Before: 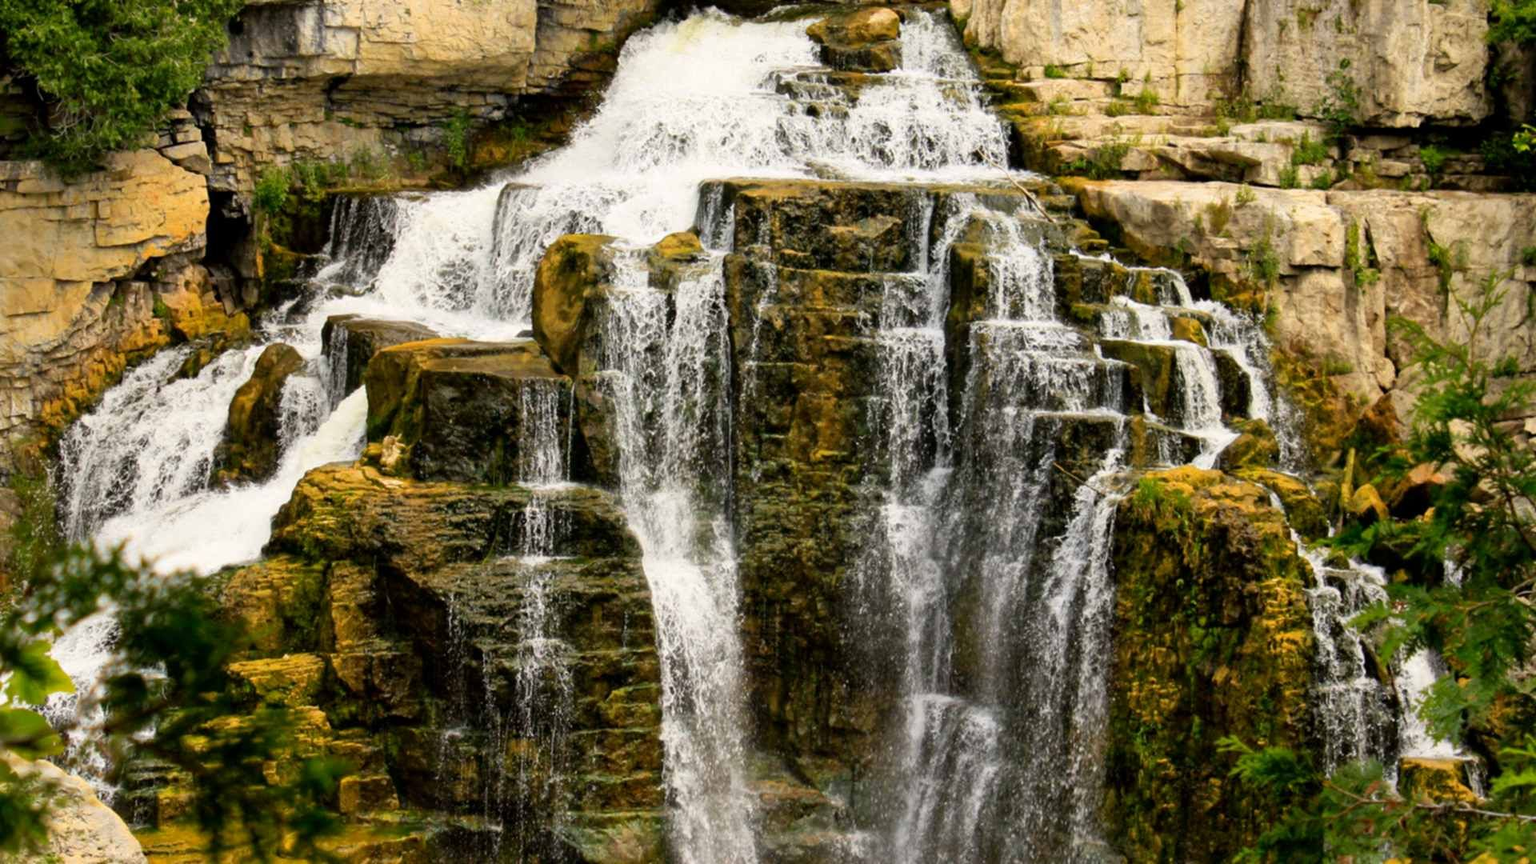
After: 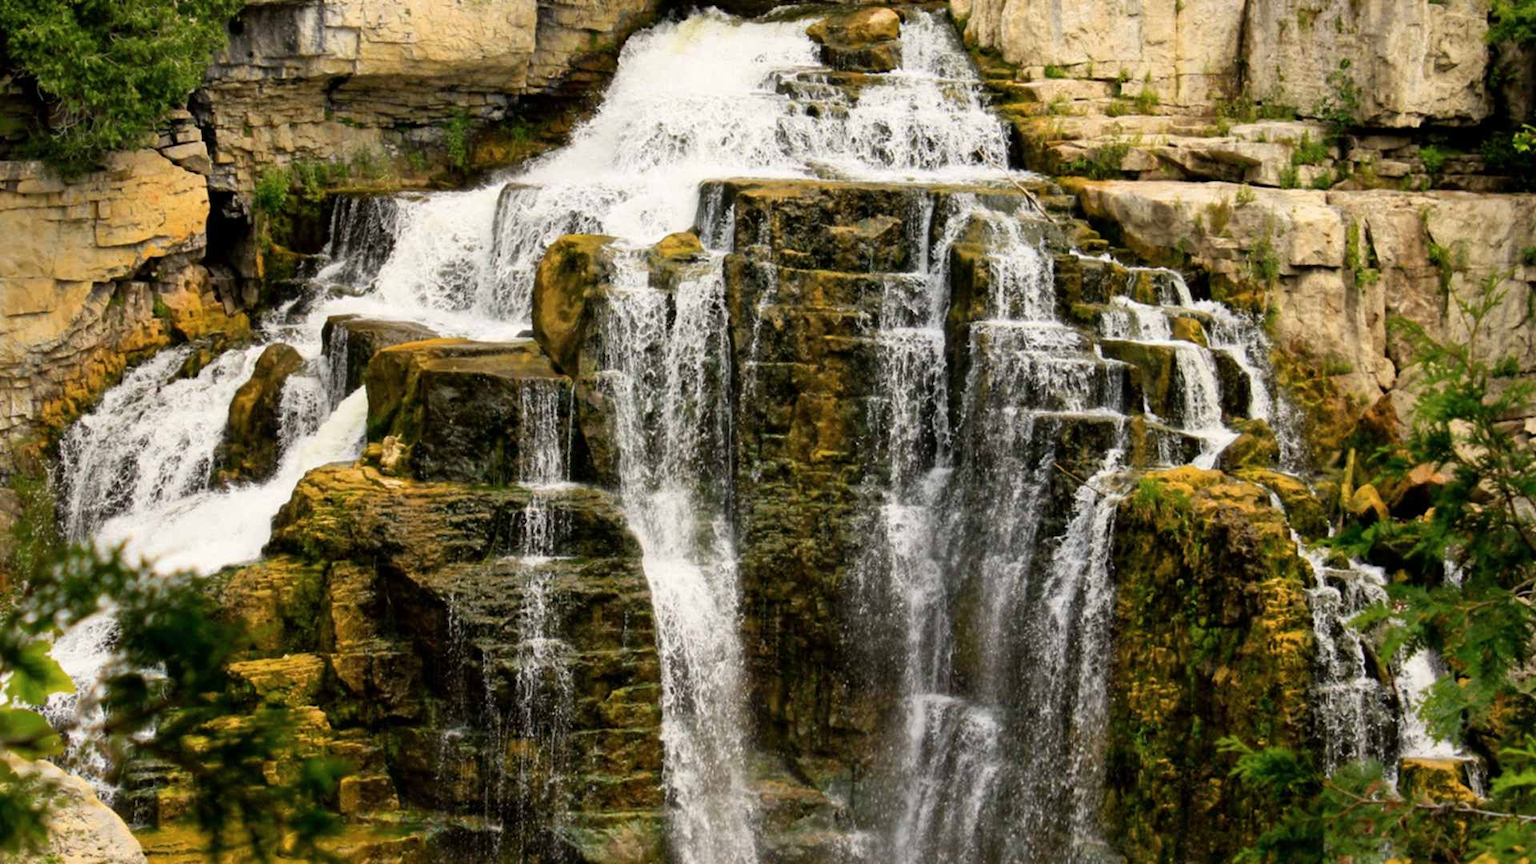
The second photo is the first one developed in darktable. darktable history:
exposure: compensate highlight preservation false
contrast brightness saturation: saturation -0.04
